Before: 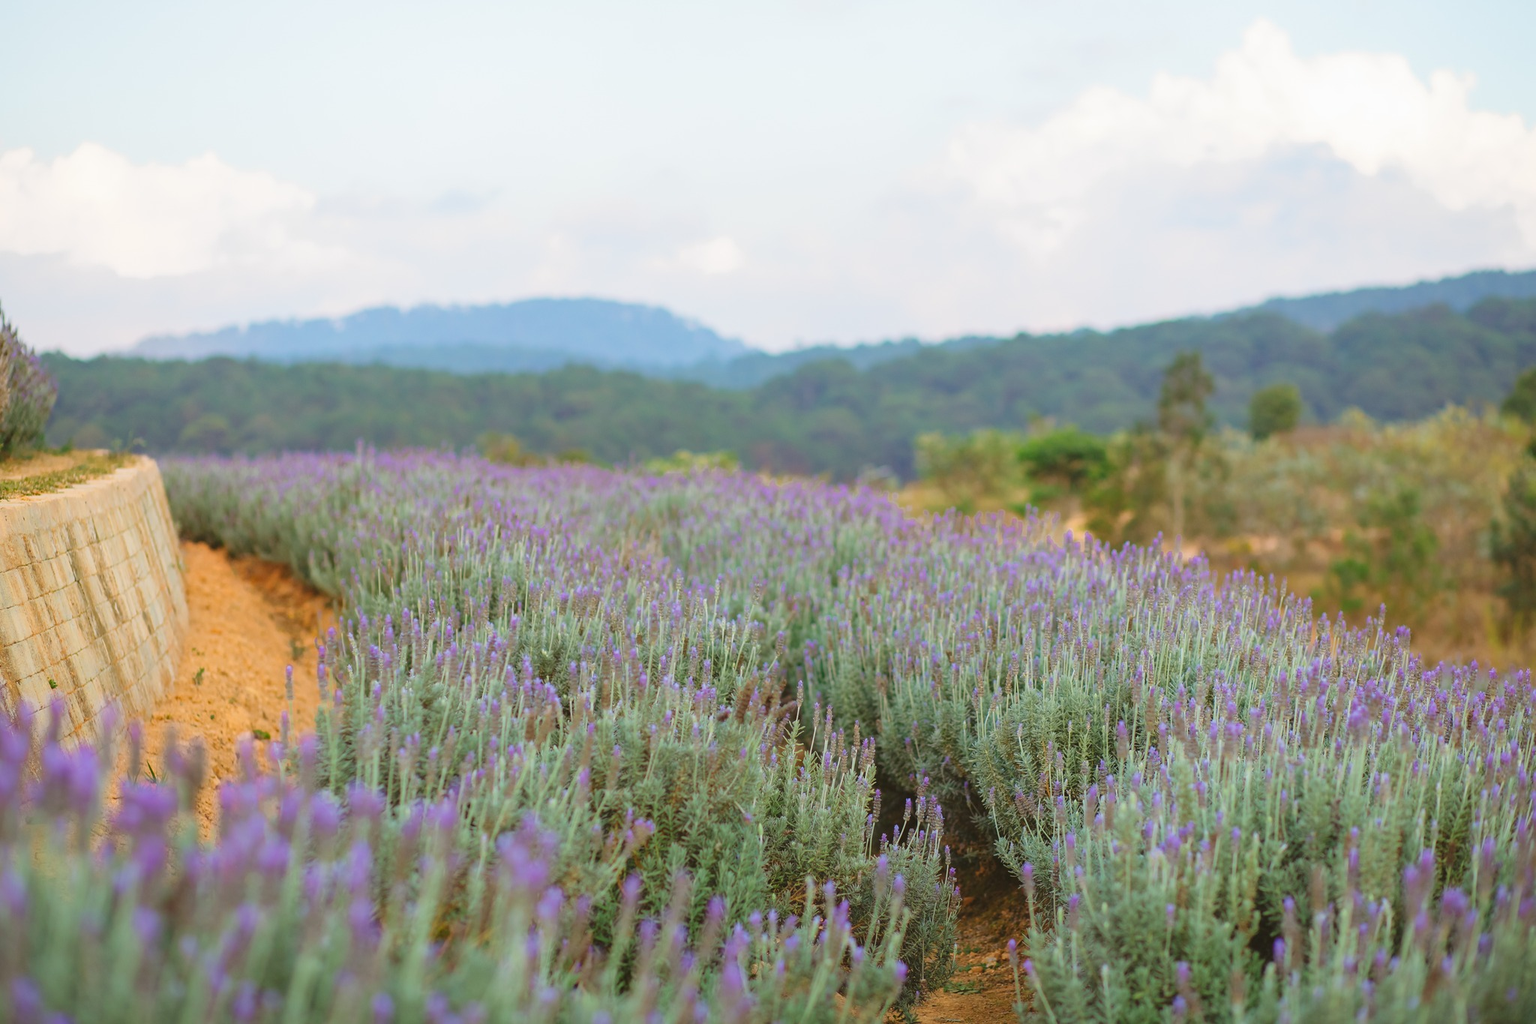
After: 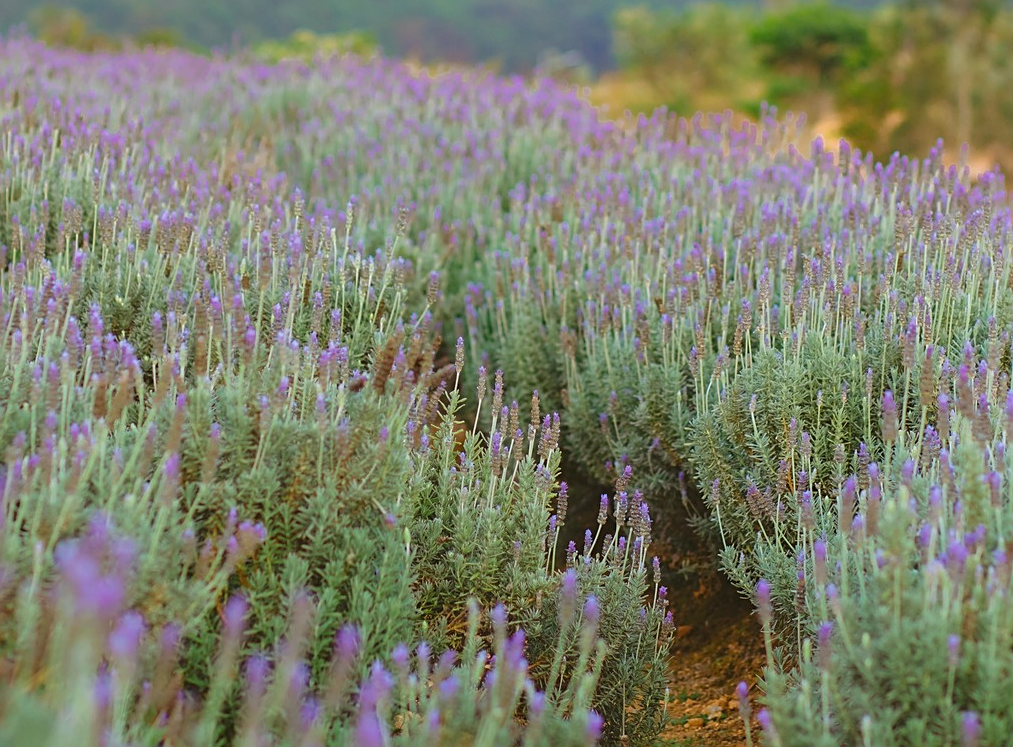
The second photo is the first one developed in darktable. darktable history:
color balance rgb: perceptual saturation grading › global saturation 10%, global vibrance 10%
crop: left 29.672%, top 41.786%, right 20.851%, bottom 3.487%
sharpen: on, module defaults
